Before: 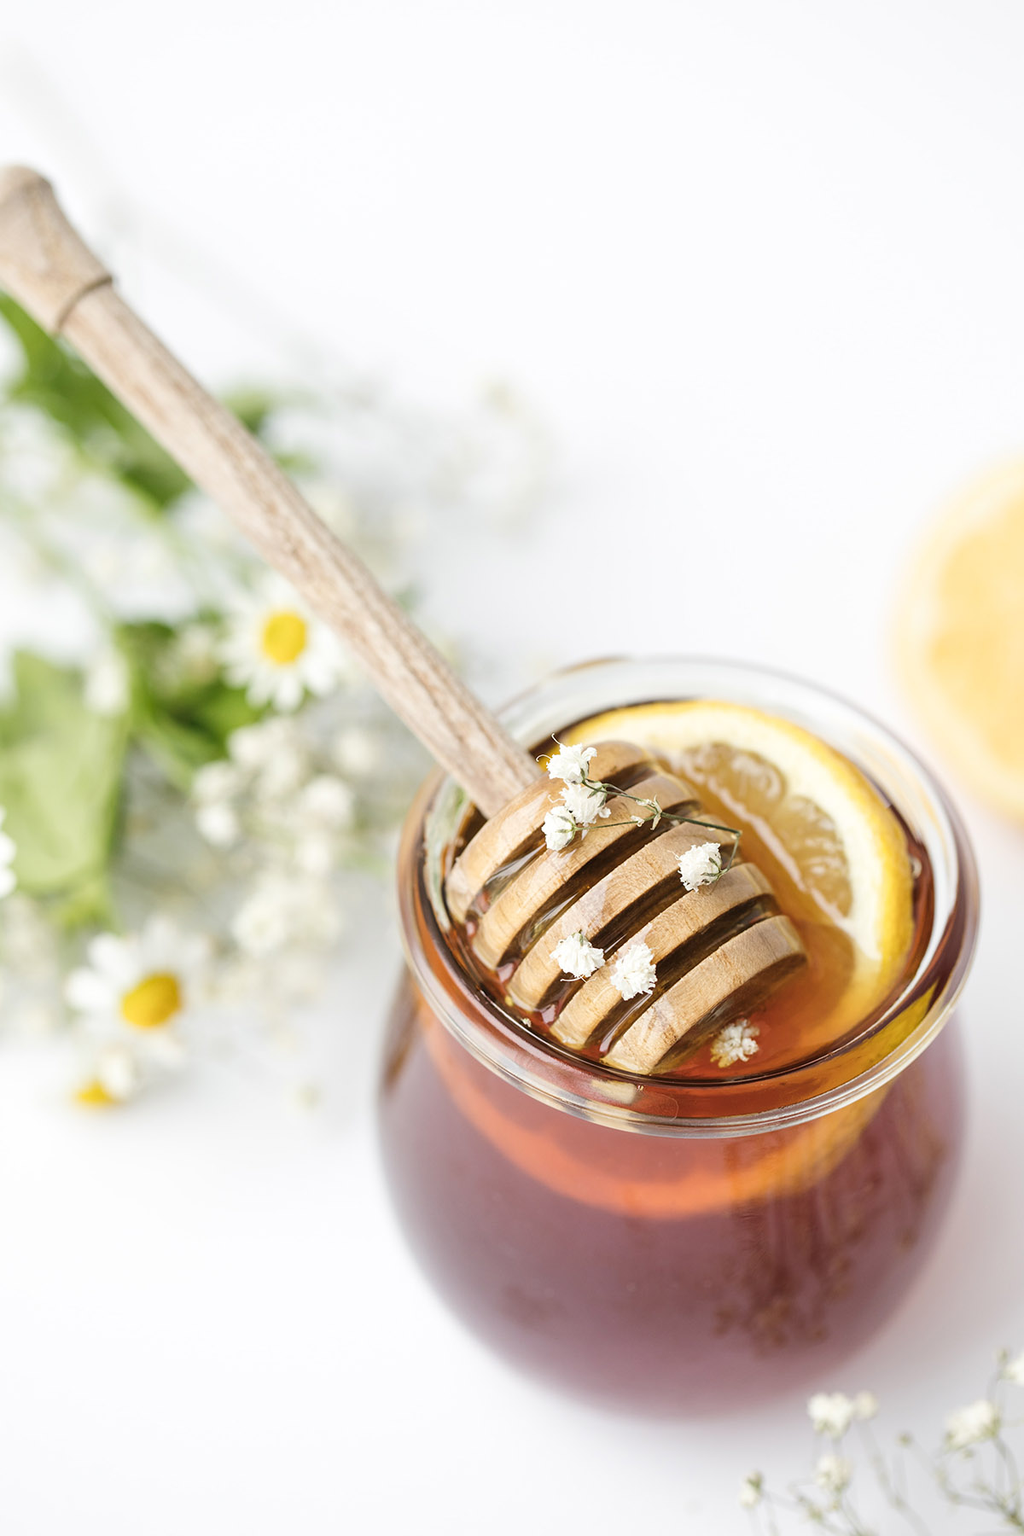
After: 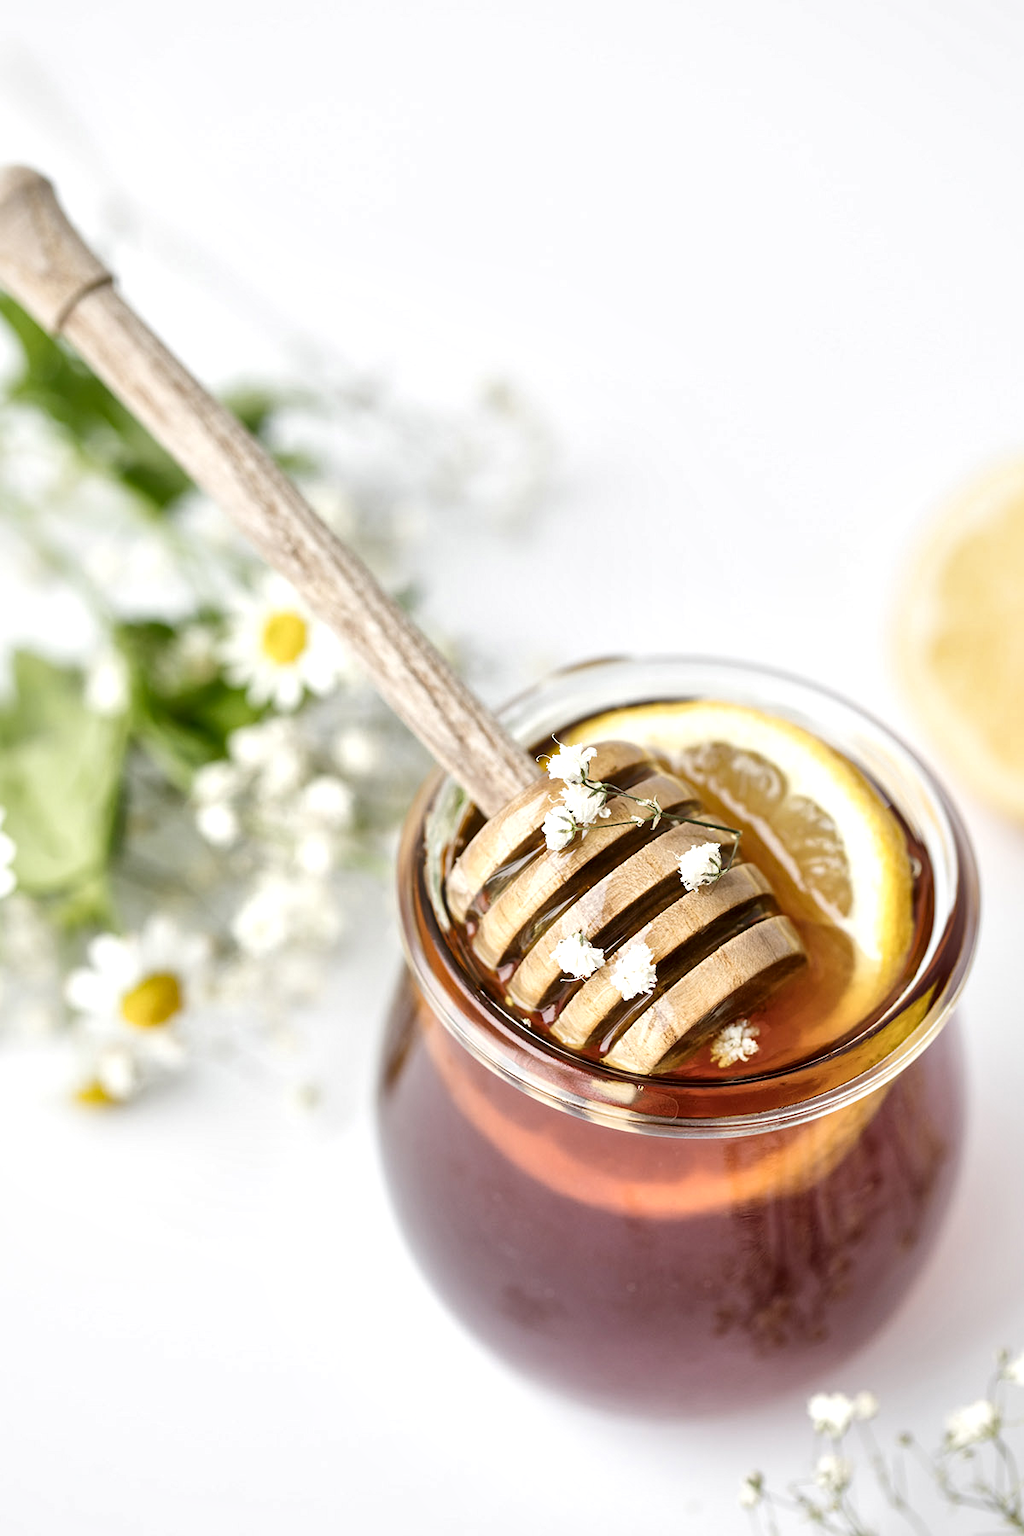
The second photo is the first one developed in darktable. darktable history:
local contrast: mode bilateral grid, contrast 71, coarseness 76, detail 180%, midtone range 0.2
